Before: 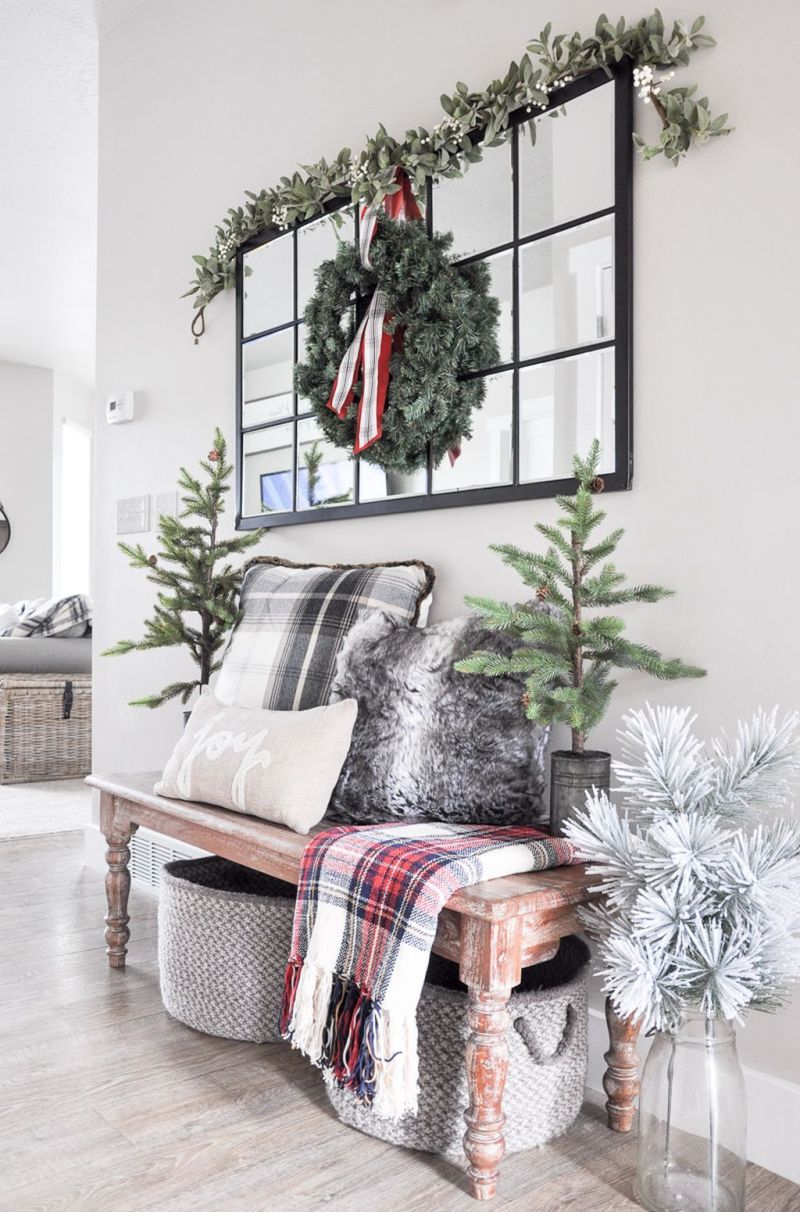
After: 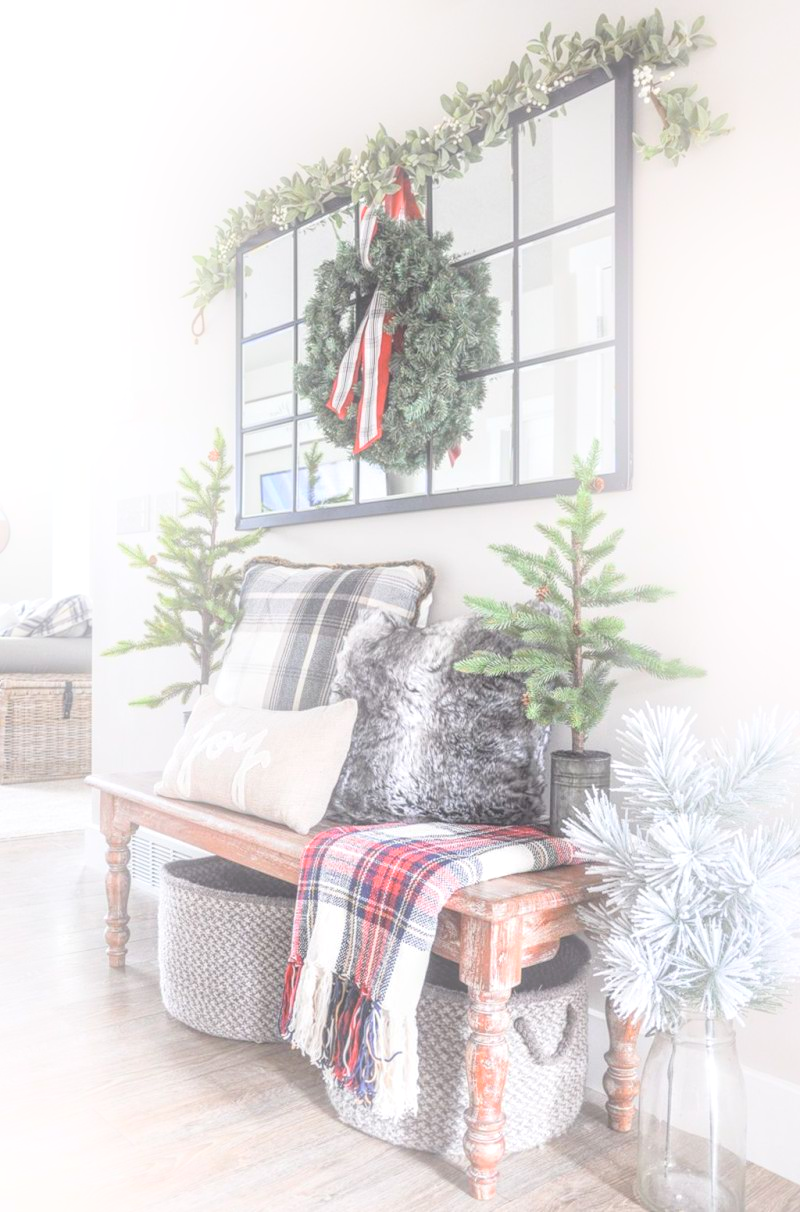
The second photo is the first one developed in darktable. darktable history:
local contrast: highlights 61%, detail 143%, midtone range 0.428
bloom: on, module defaults
